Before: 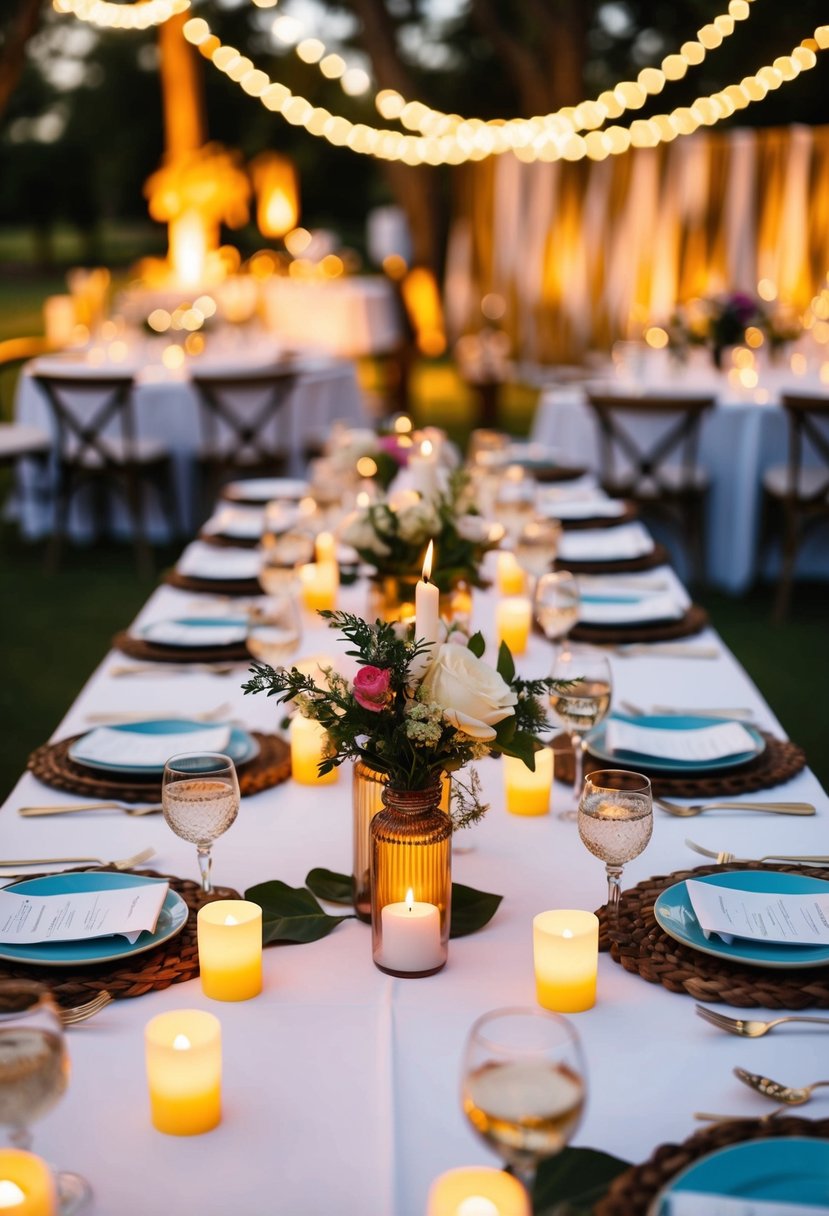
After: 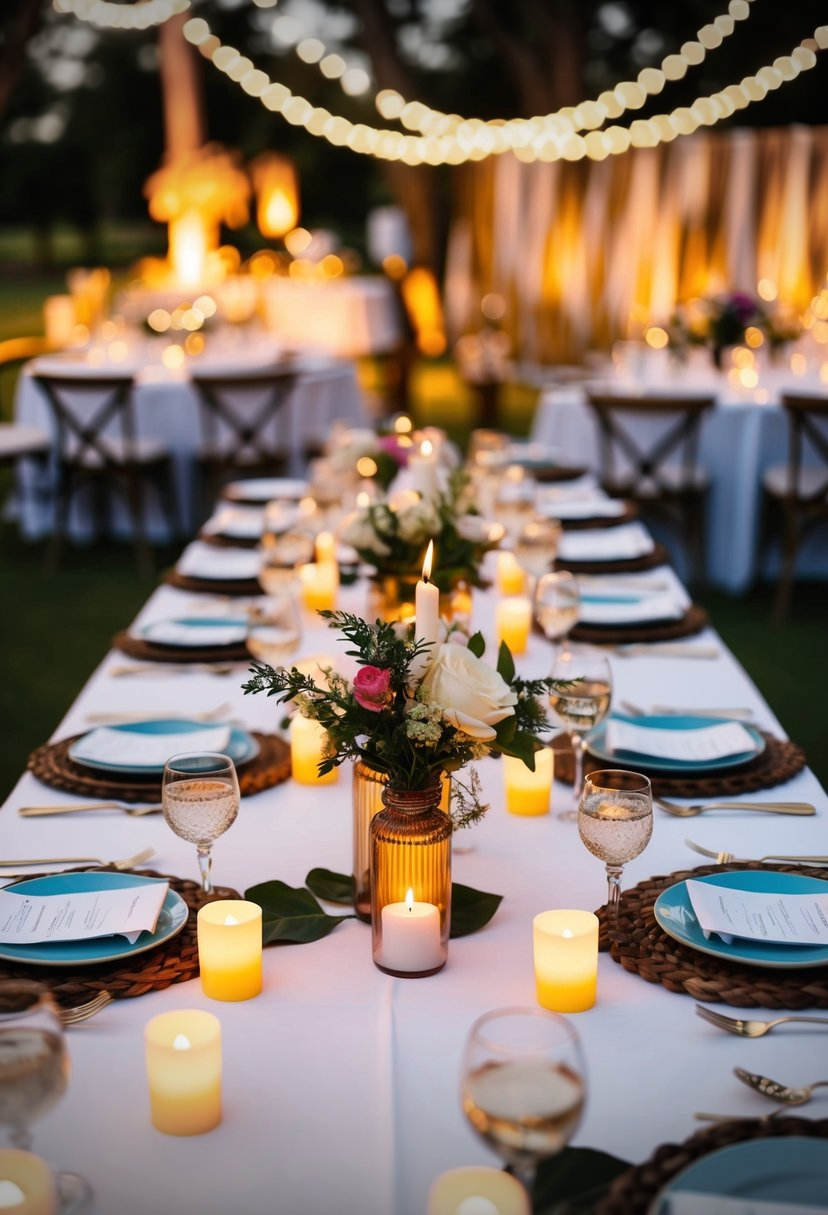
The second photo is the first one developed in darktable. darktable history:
crop and rotate: left 0.089%, bottom 0.003%
vignetting: fall-off start 99.79%, brightness -0.575, width/height ratio 1.308
